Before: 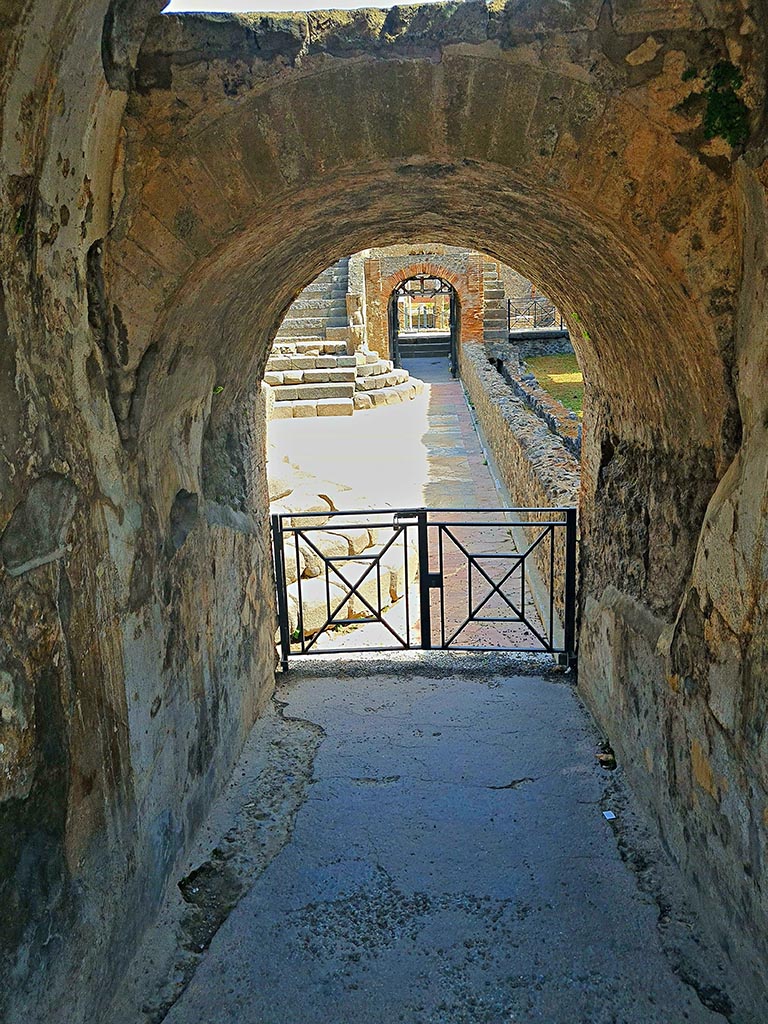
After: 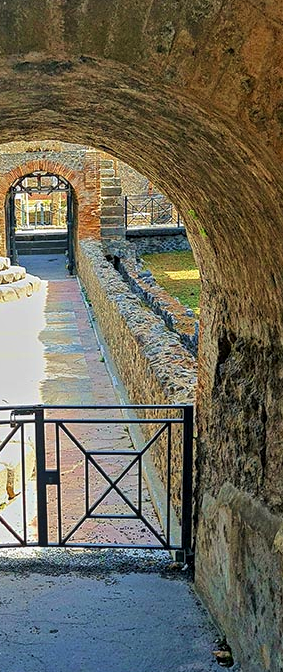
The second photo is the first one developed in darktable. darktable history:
local contrast: on, module defaults
base curve: exposure shift 0, preserve colors none
crop and rotate: left 49.936%, top 10.094%, right 13.136%, bottom 24.256%
velvia: on, module defaults
